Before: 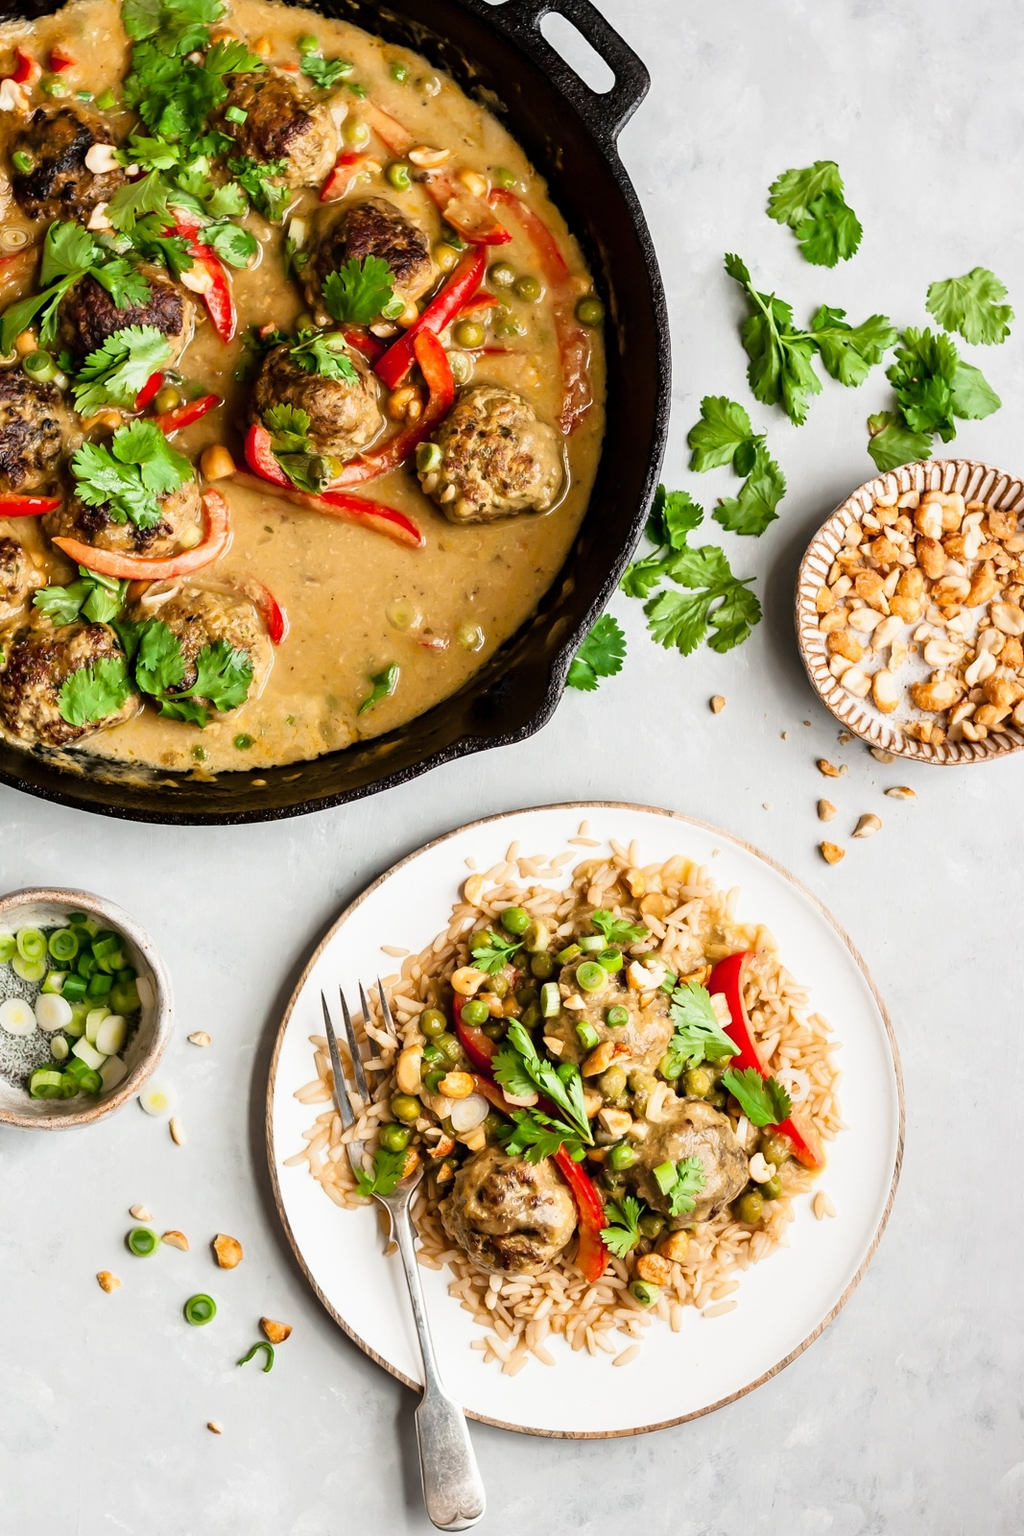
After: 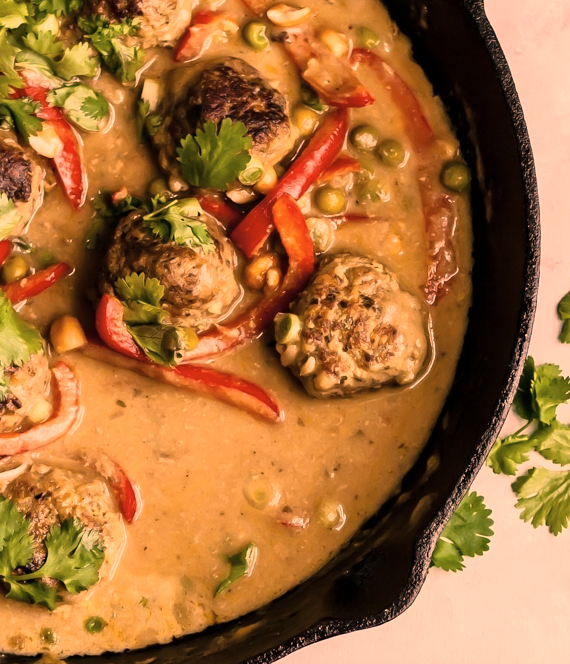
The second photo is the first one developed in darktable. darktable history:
crop: left 14.994%, top 9.26%, right 31.197%, bottom 49.197%
color correction: highlights a* 39.96, highlights b* 39.97, saturation 0.69
